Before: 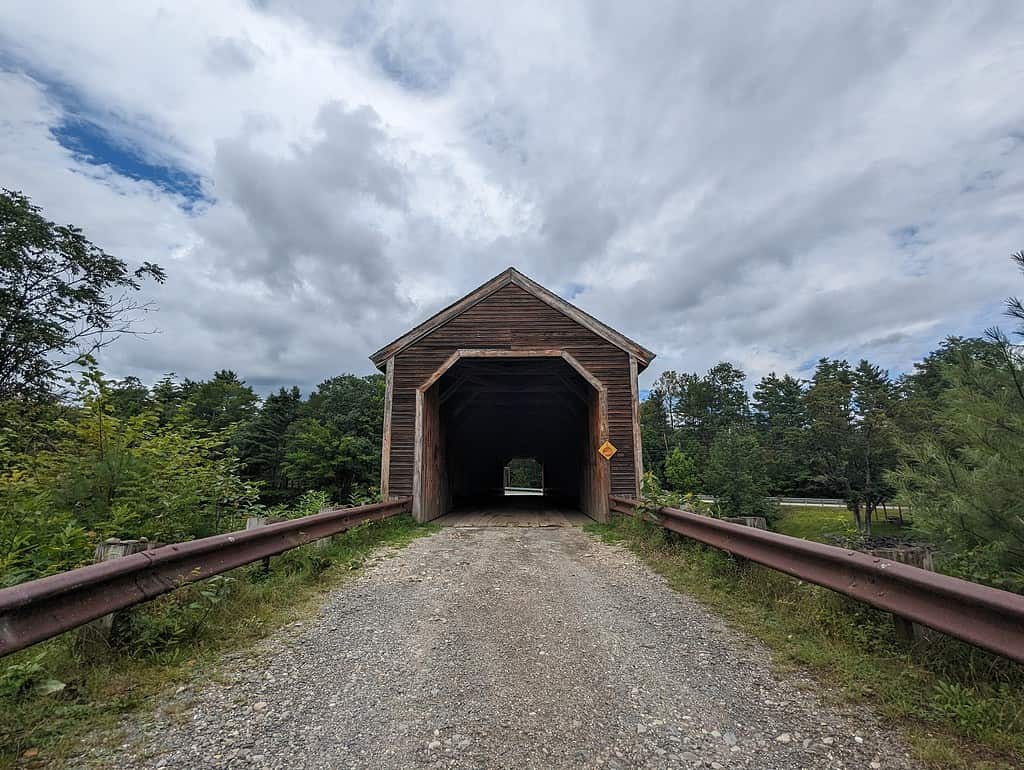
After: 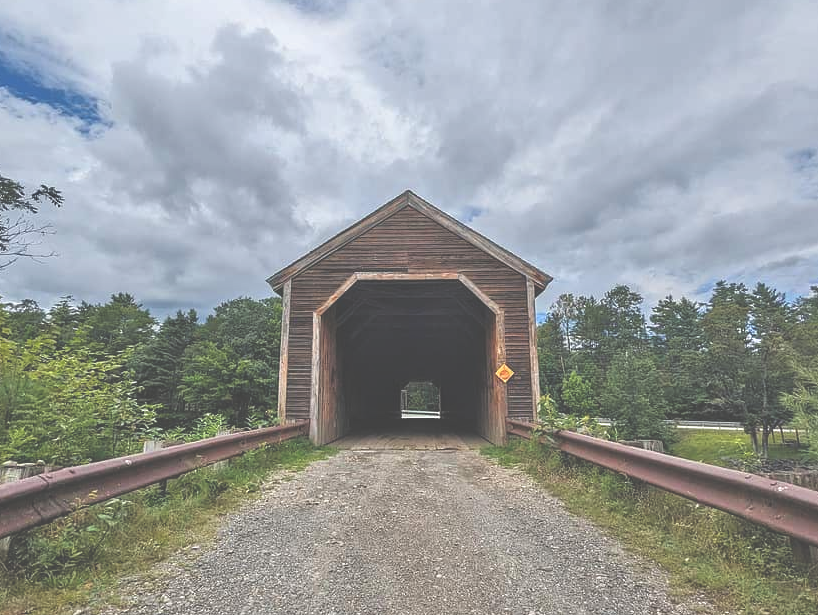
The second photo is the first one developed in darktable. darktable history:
tone equalizer: -7 EV 0.15 EV, -6 EV 0.6 EV, -5 EV 1.15 EV, -4 EV 1.33 EV, -3 EV 1.15 EV, -2 EV 0.6 EV, -1 EV 0.15 EV, mask exposure compensation -0.5 EV
exposure: black level correction -0.025, exposure -0.117 EV, compensate highlight preservation false
crop and rotate: left 10.071%, top 10.071%, right 10.02%, bottom 10.02%
